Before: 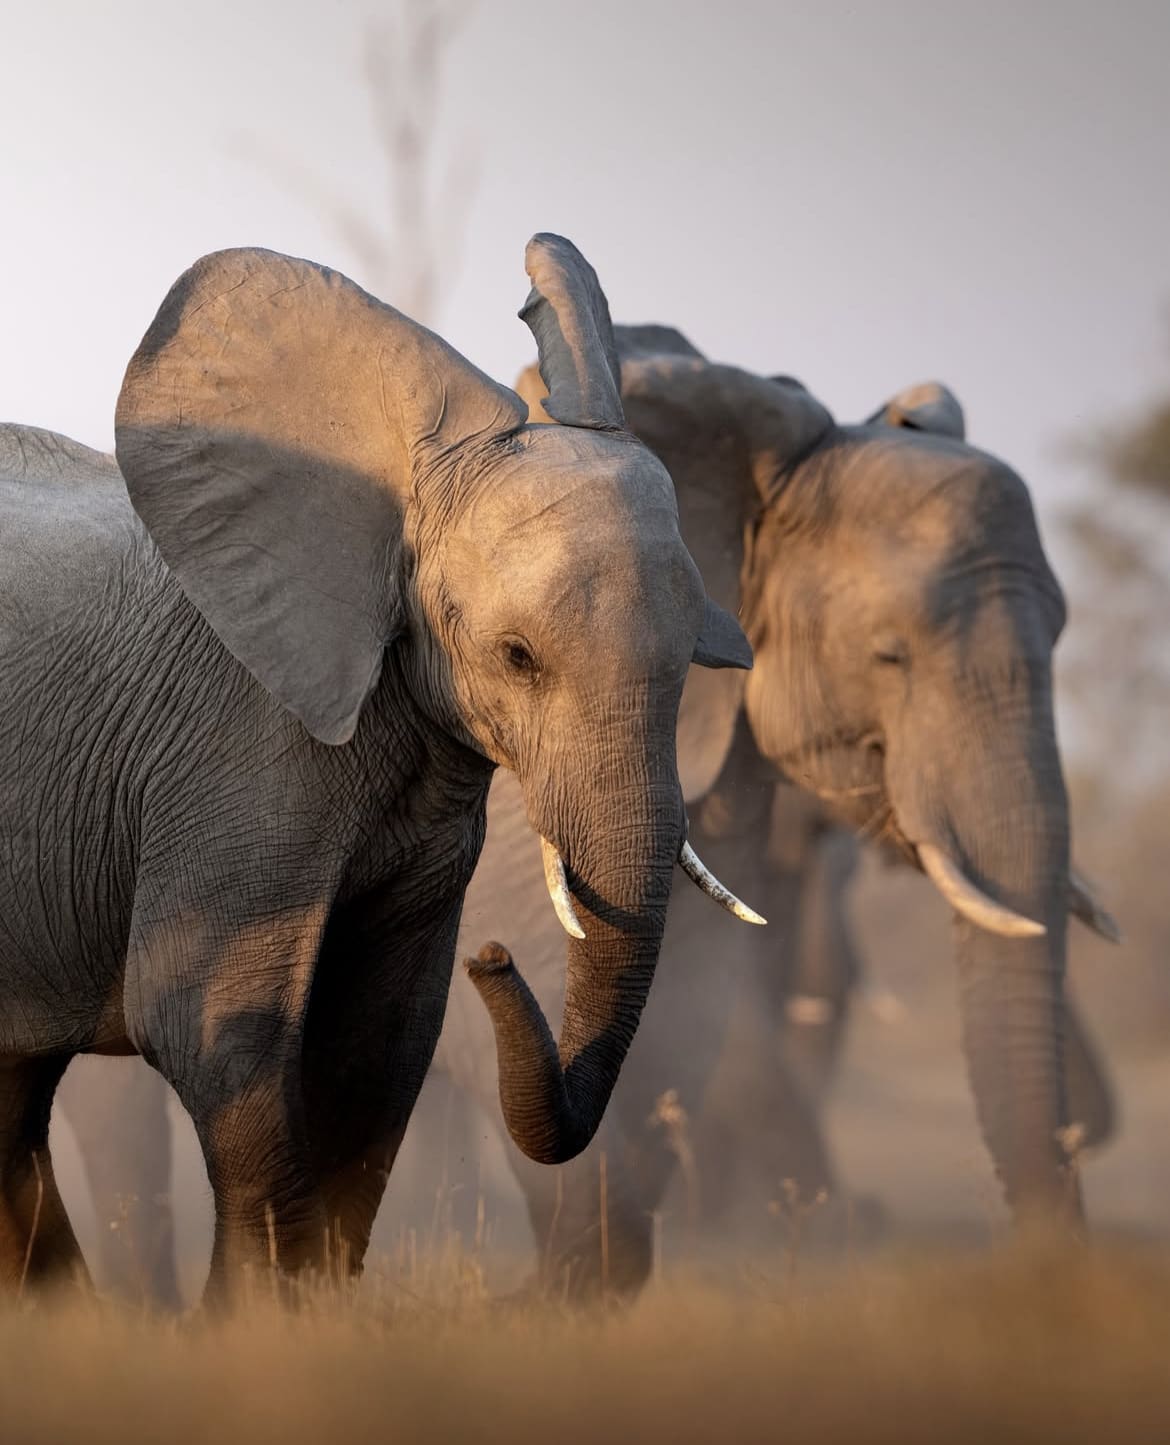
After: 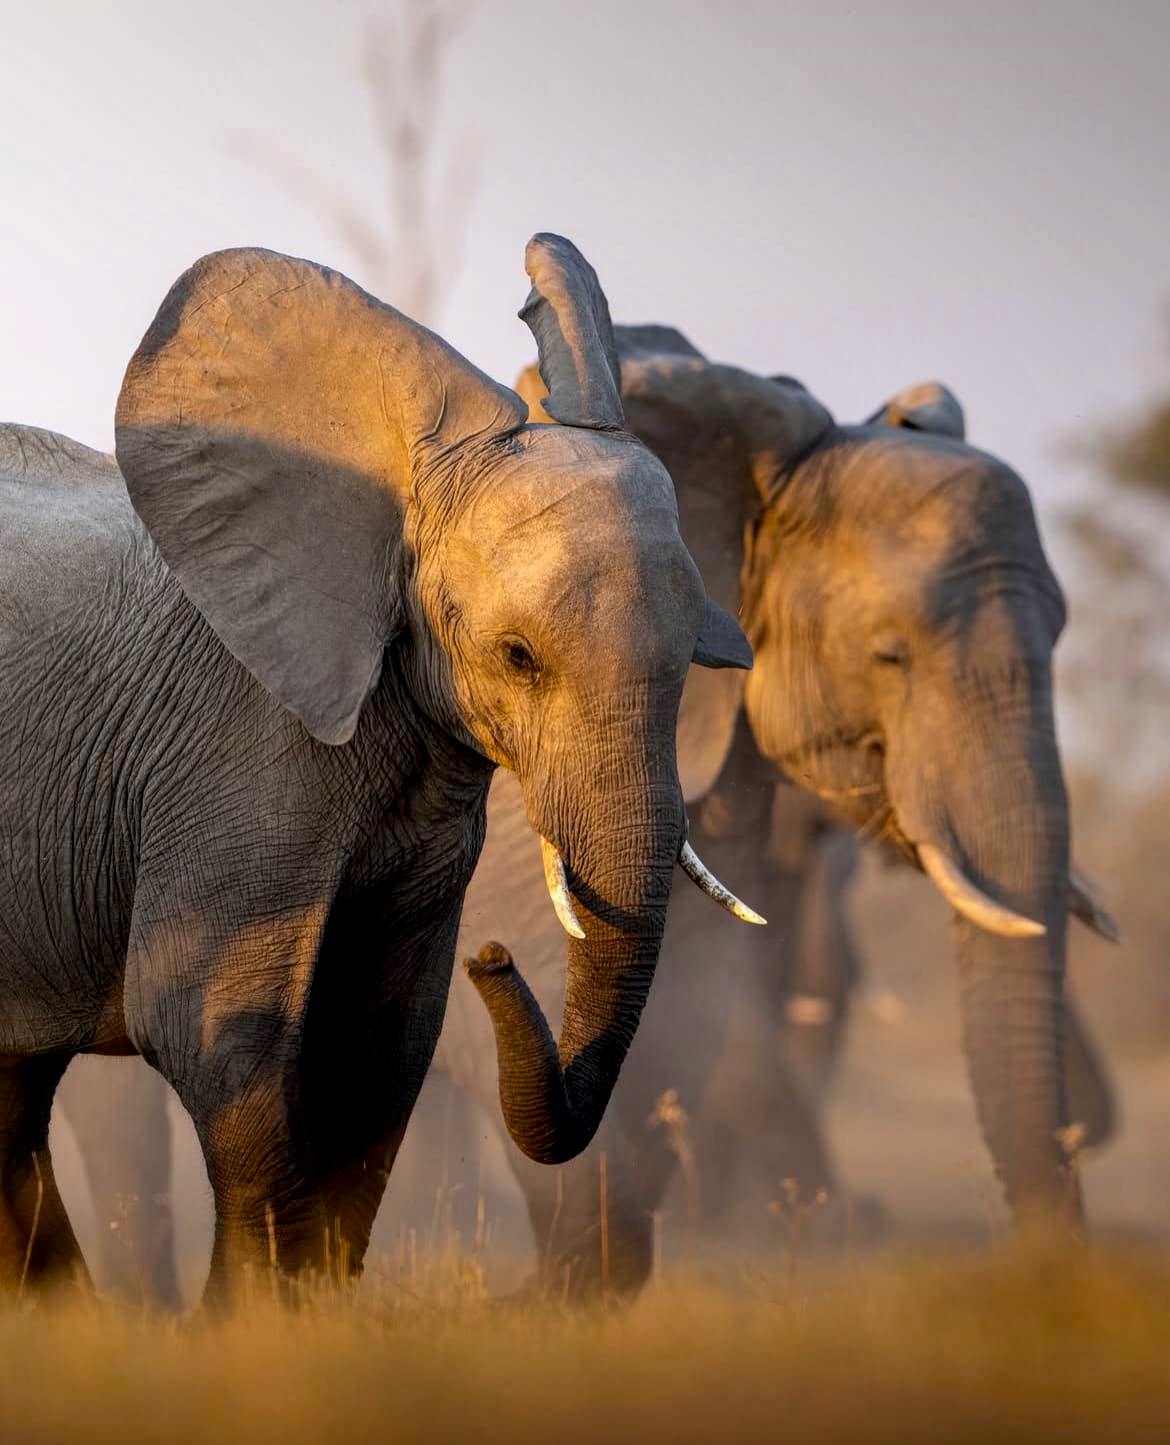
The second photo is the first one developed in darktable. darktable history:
local contrast: on, module defaults
color balance rgb: perceptual saturation grading › global saturation 40%, global vibrance 15%
